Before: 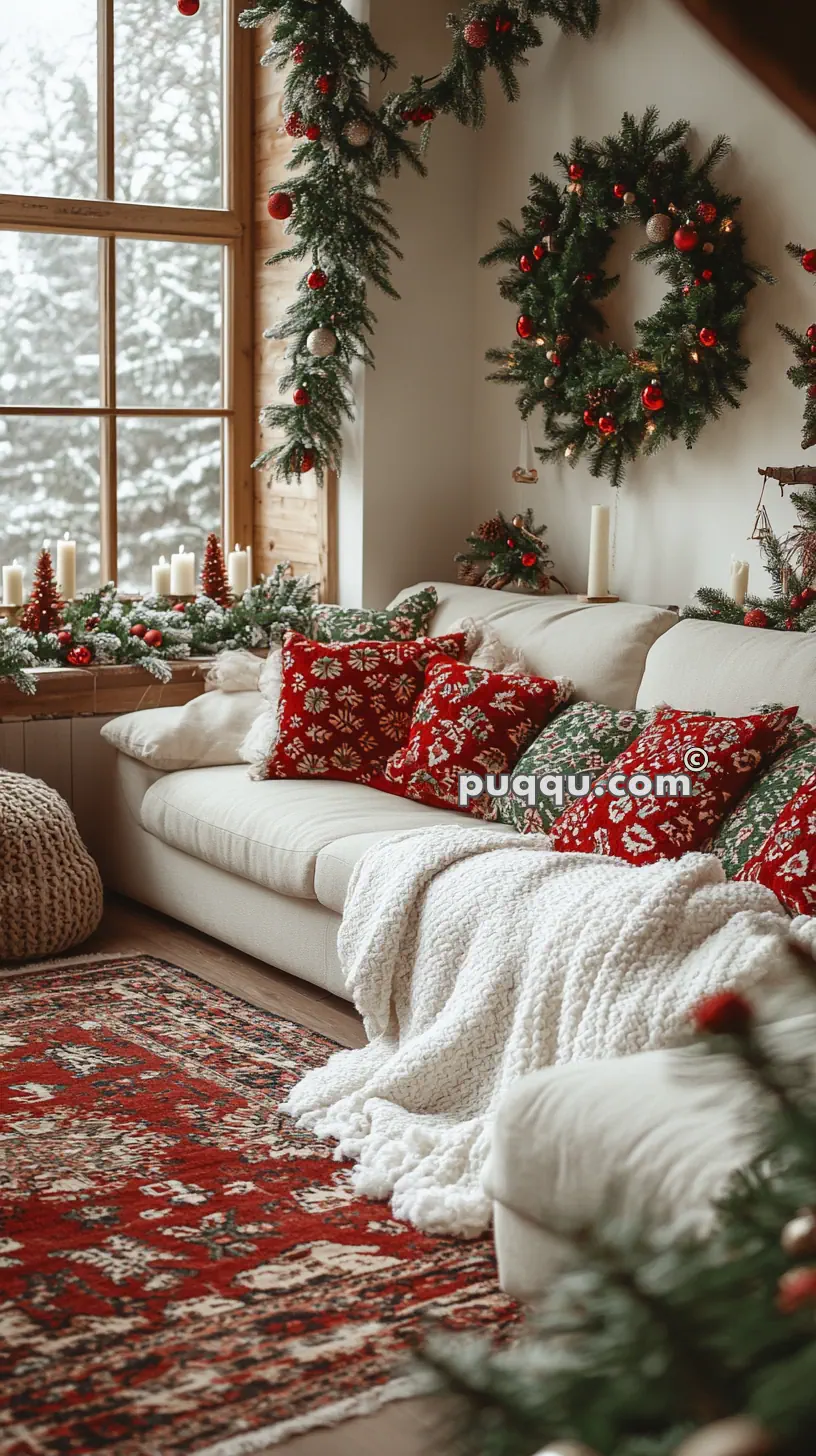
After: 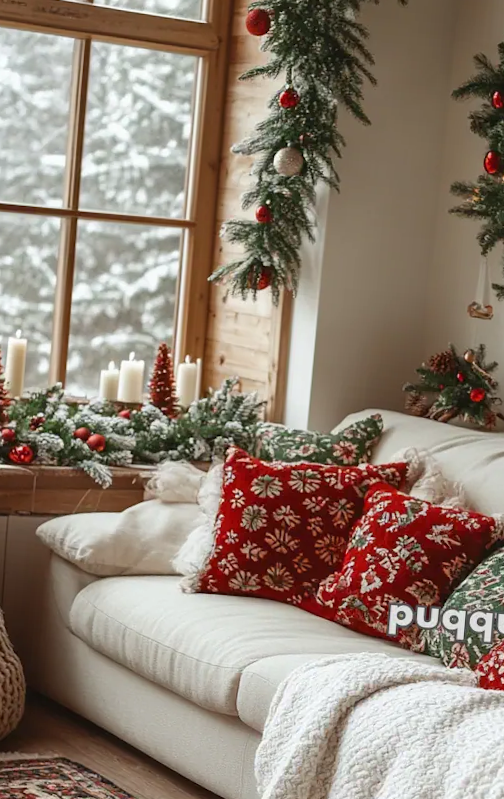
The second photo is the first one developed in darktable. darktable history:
crop and rotate: angle -4.7°, left 2.032%, top 6.642%, right 27.314%, bottom 30.577%
